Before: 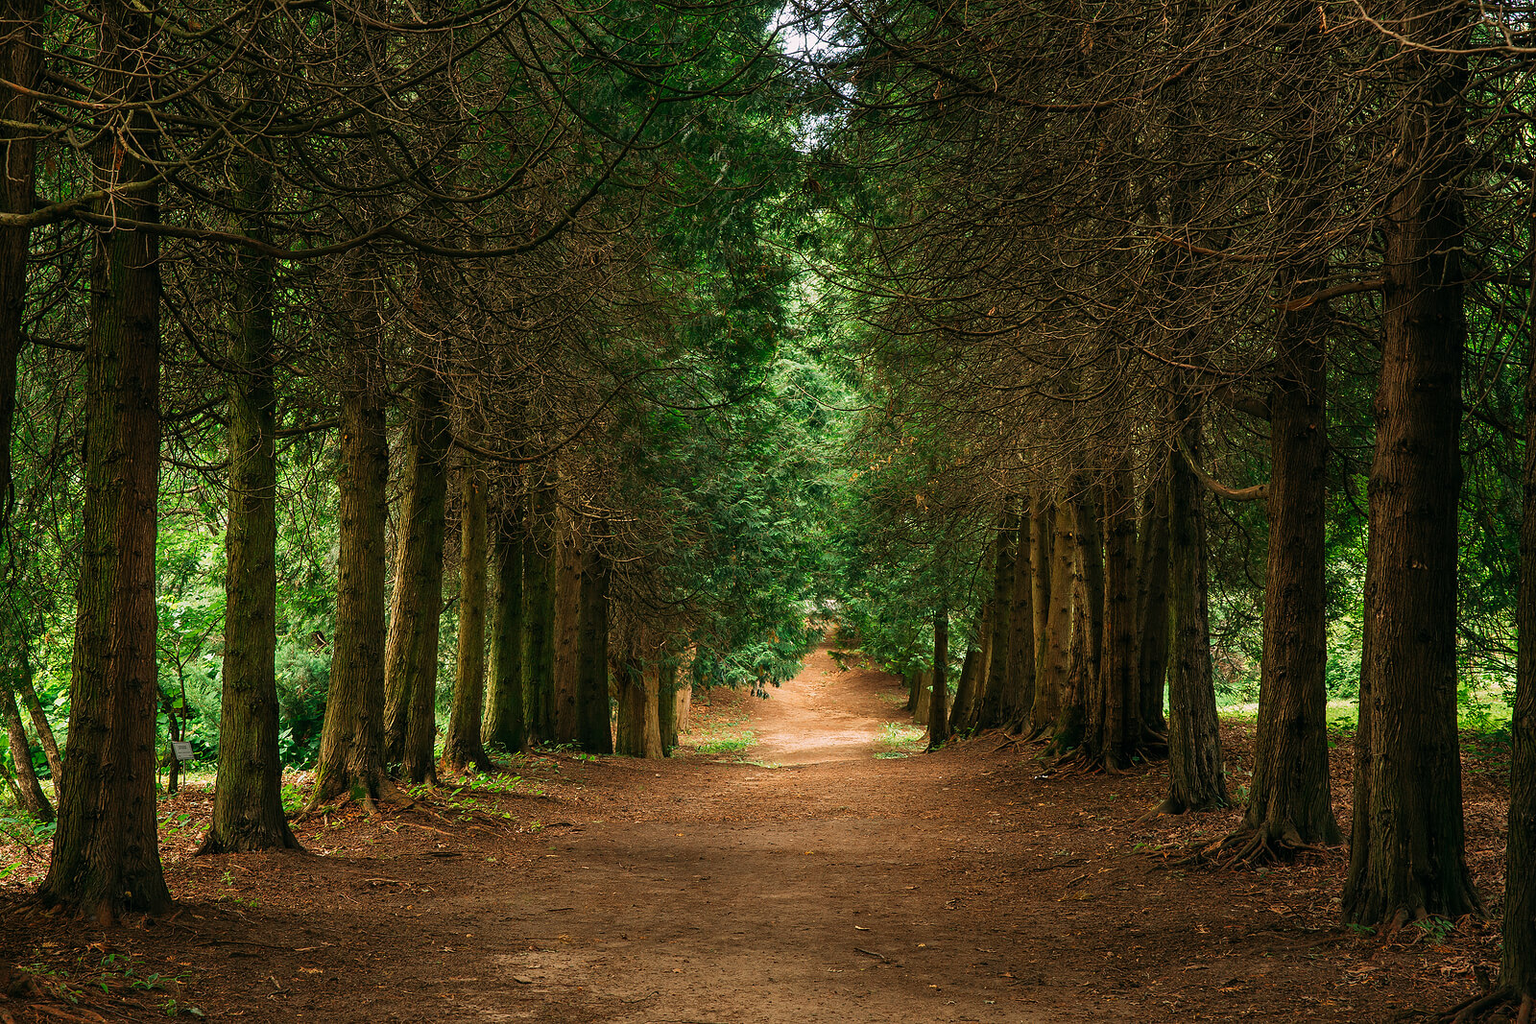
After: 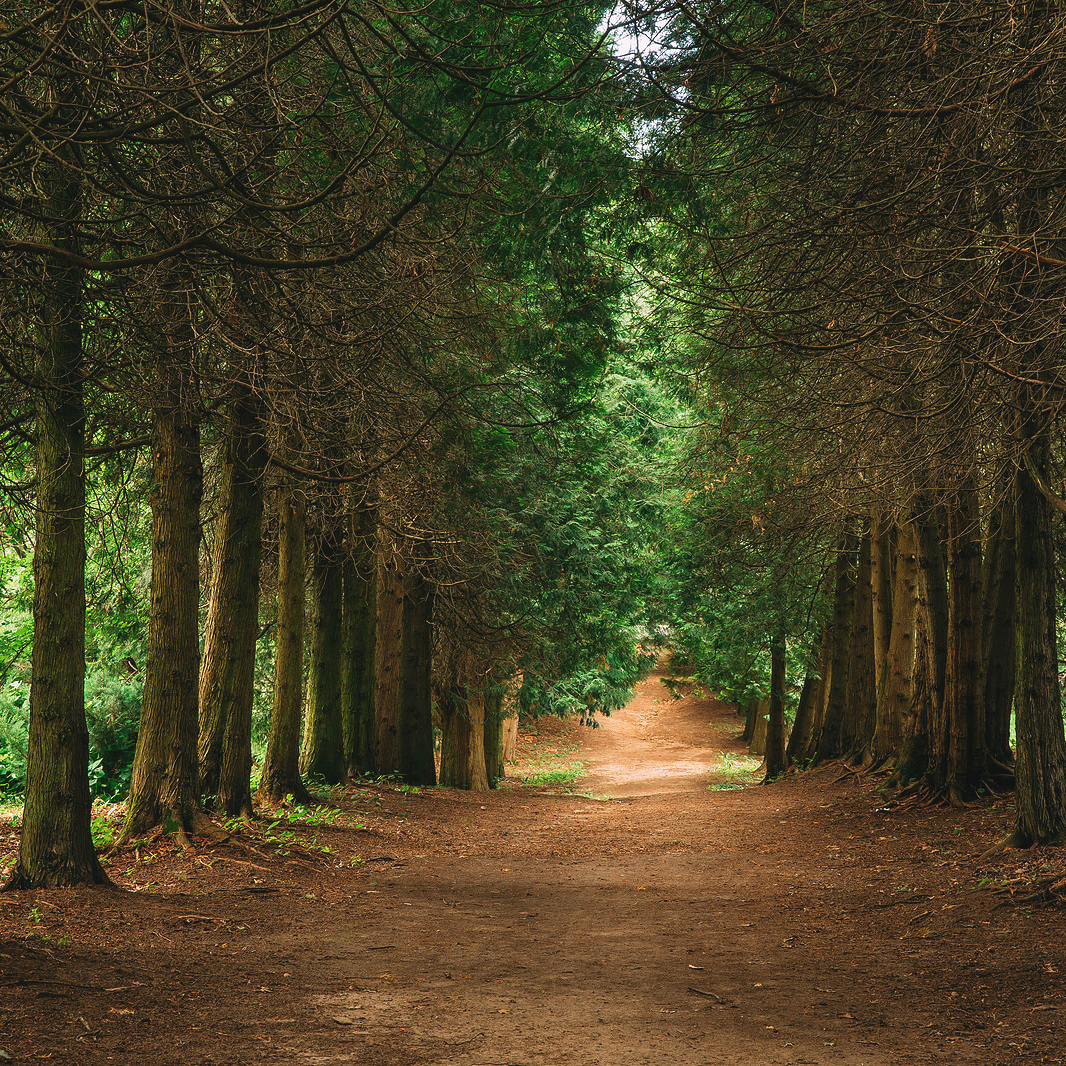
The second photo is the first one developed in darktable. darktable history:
crop and rotate: left 12.648%, right 20.685%
exposure: black level correction -0.005, exposure 0.054 EV, compensate highlight preservation false
